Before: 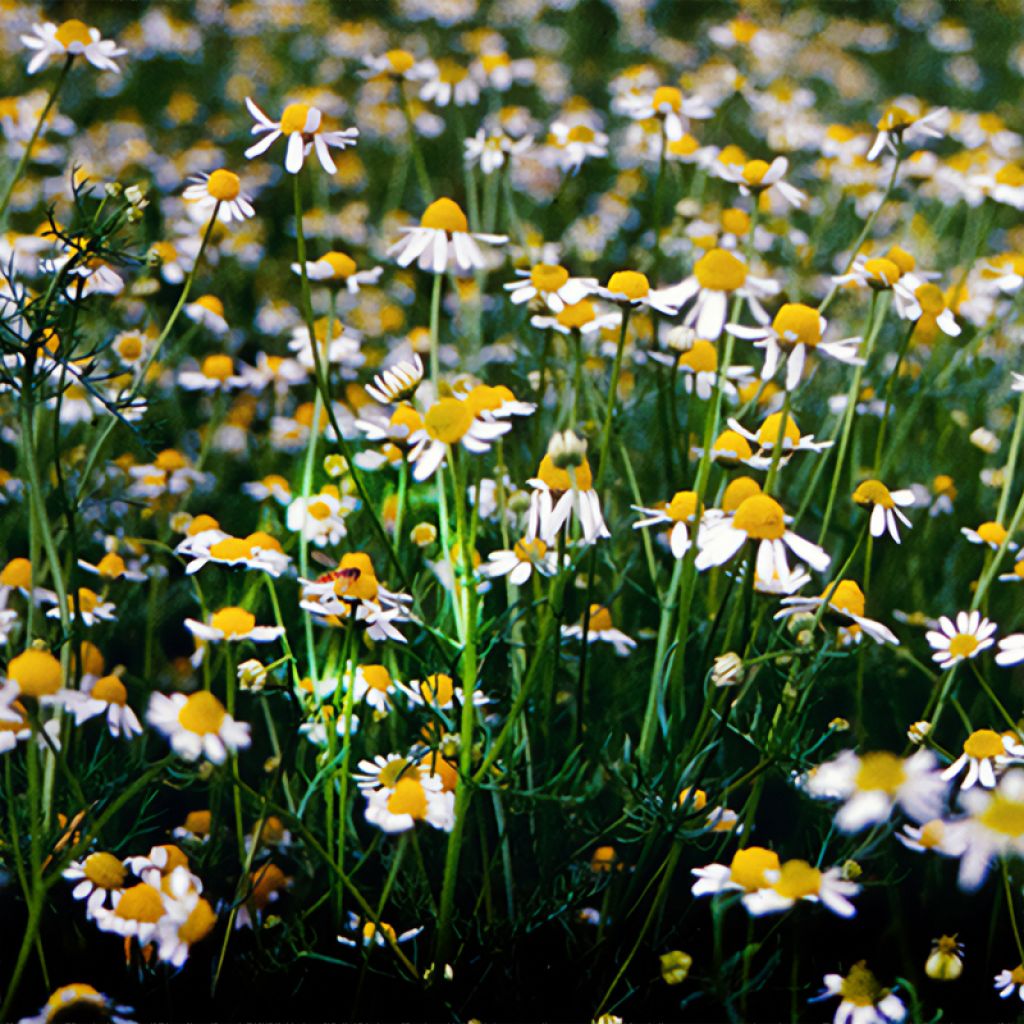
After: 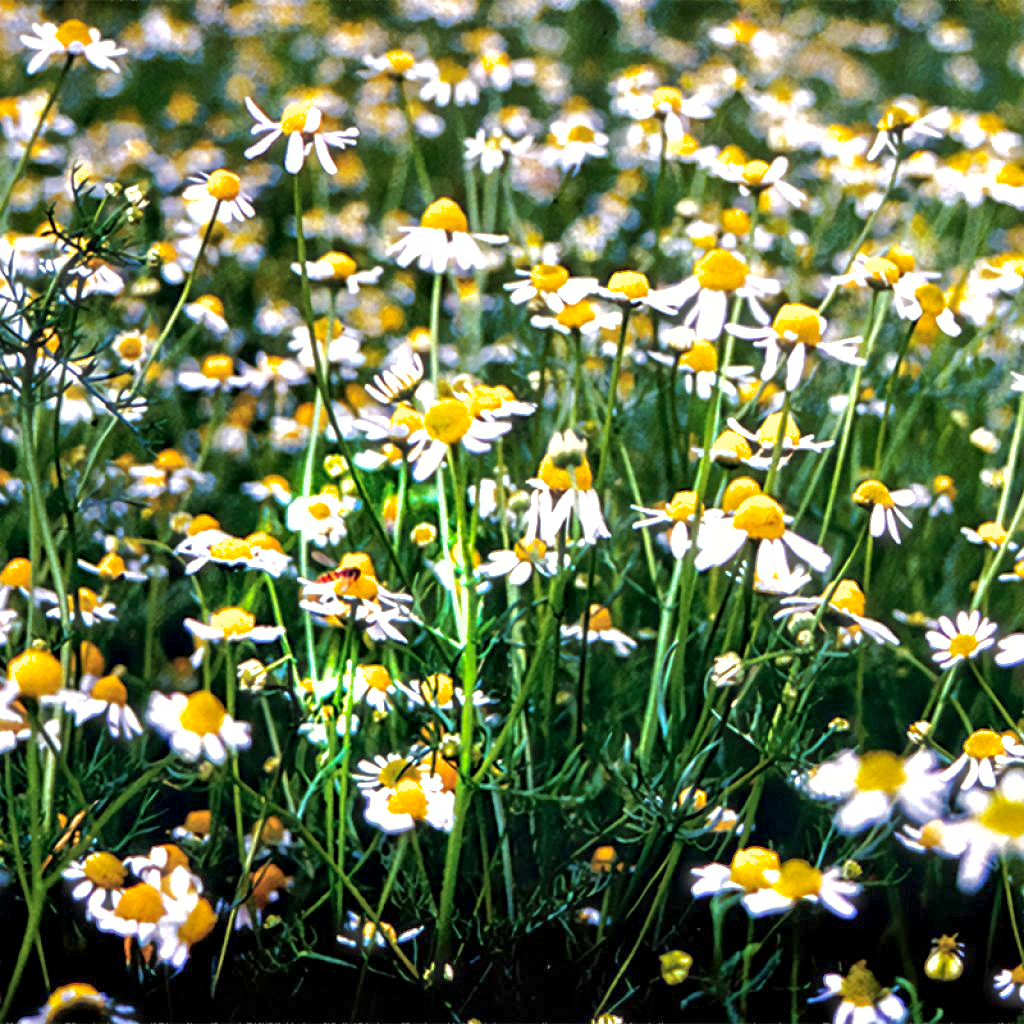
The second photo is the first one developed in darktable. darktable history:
shadows and highlights: on, module defaults
exposure: black level correction 0, exposure 0.693 EV, compensate exposure bias true, compensate highlight preservation false
haze removal: strength -0.099, compatibility mode true, adaptive false
contrast equalizer: octaves 7, y [[0.506, 0.531, 0.562, 0.606, 0.638, 0.669], [0.5 ×6], [0.5 ×6], [0 ×6], [0 ×6]]
